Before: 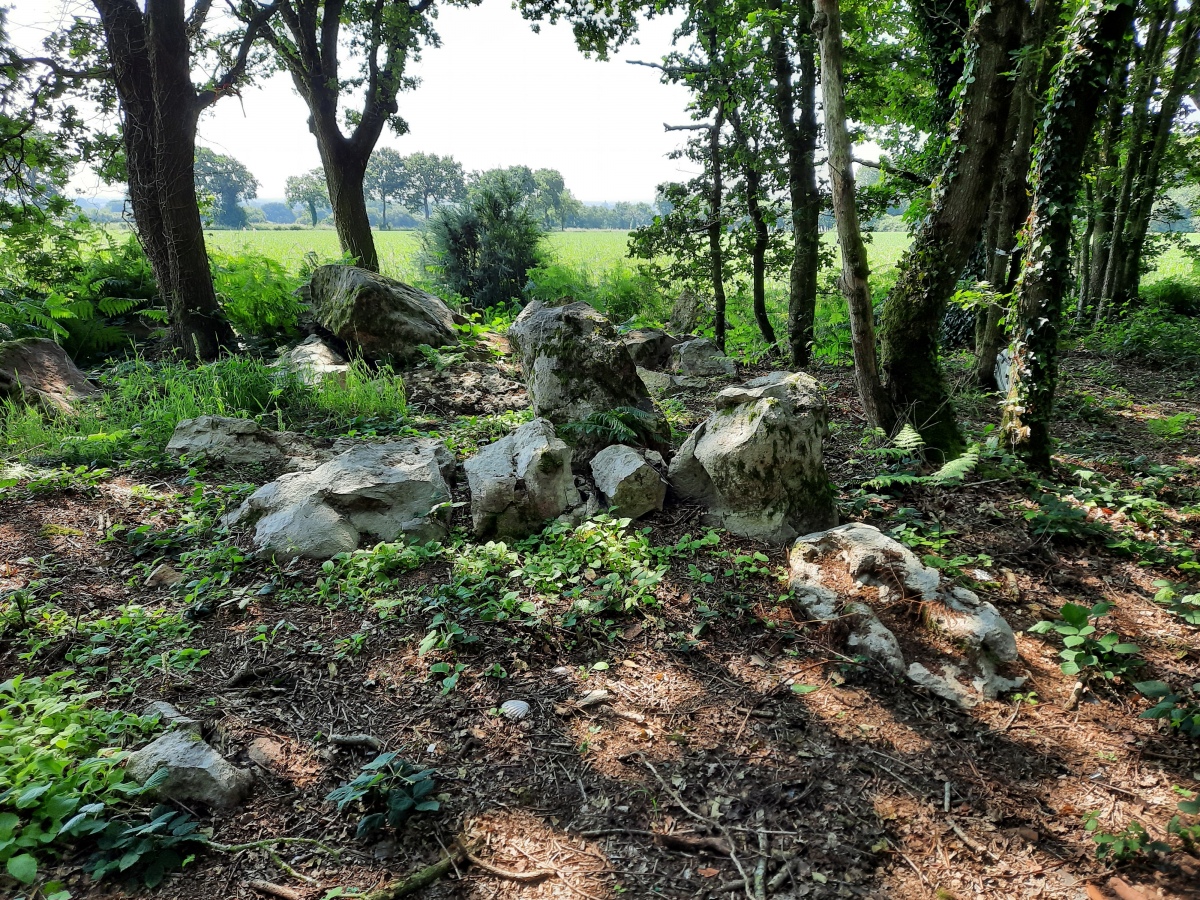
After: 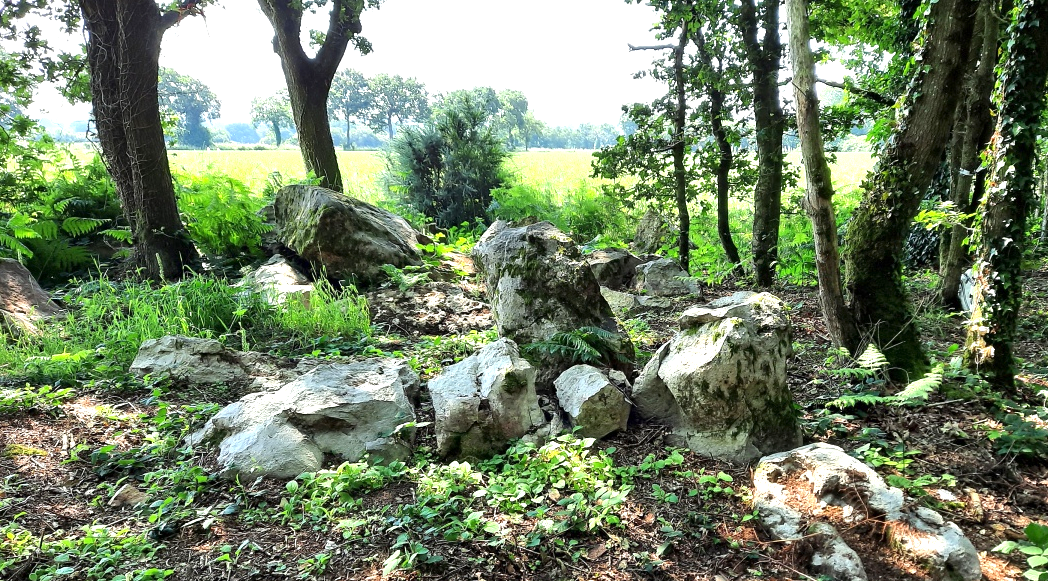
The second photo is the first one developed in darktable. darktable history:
exposure: exposure 1 EV, compensate highlight preservation false
crop: left 3.015%, top 8.969%, right 9.647%, bottom 26.457%
